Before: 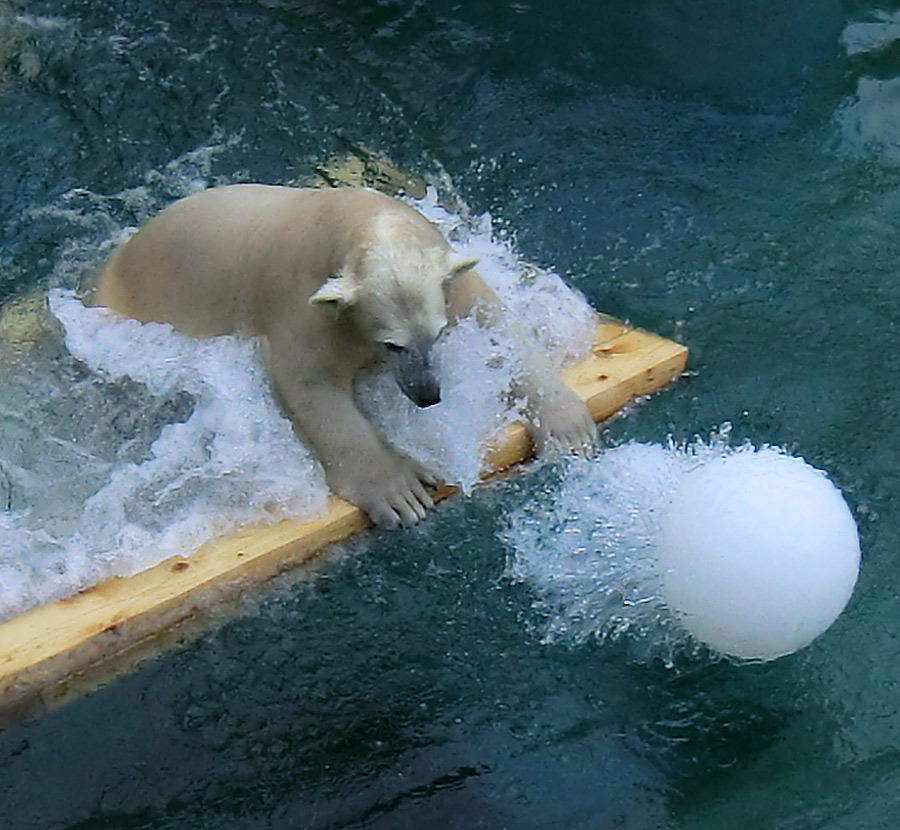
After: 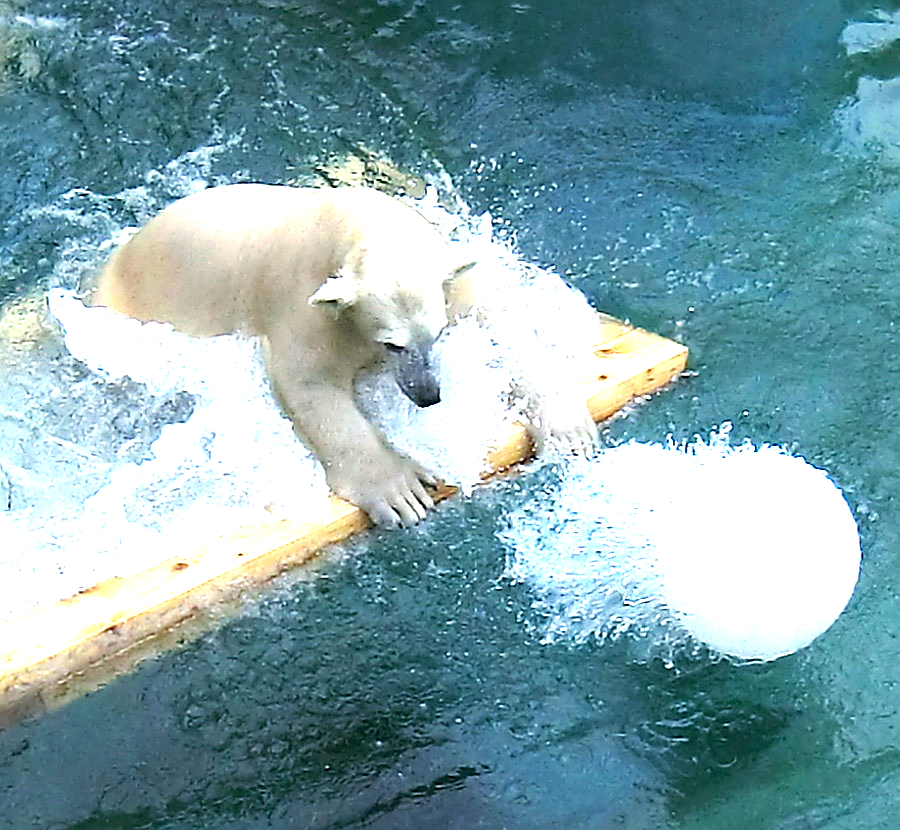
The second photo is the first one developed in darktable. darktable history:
sharpen: amount 0.49
exposure: black level correction 0, exposure 1.881 EV, compensate highlight preservation false
